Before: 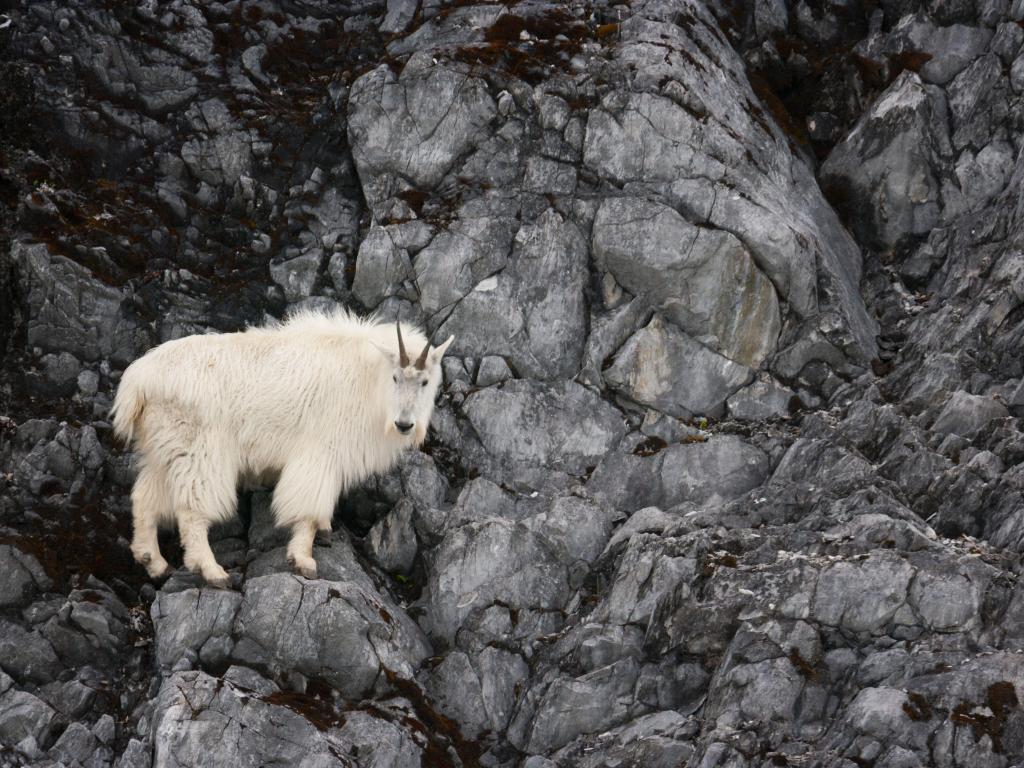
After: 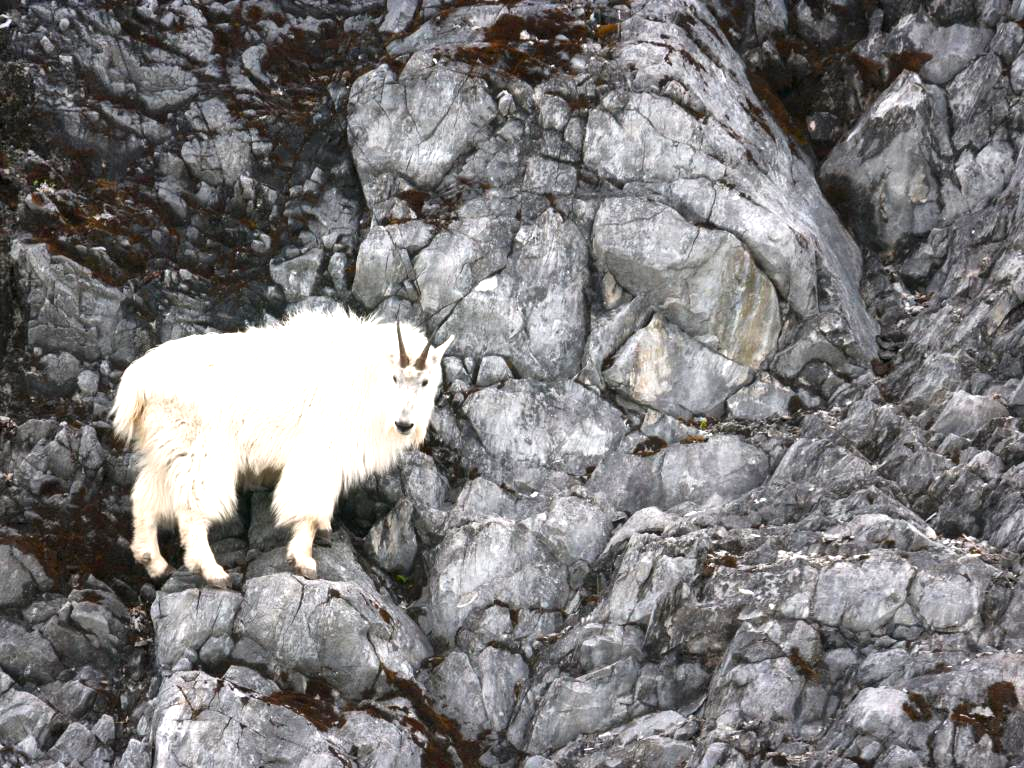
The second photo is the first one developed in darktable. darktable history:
exposure: black level correction 0, exposure 1.2 EV, compensate highlight preservation false
shadows and highlights: low approximation 0.01, soften with gaussian
